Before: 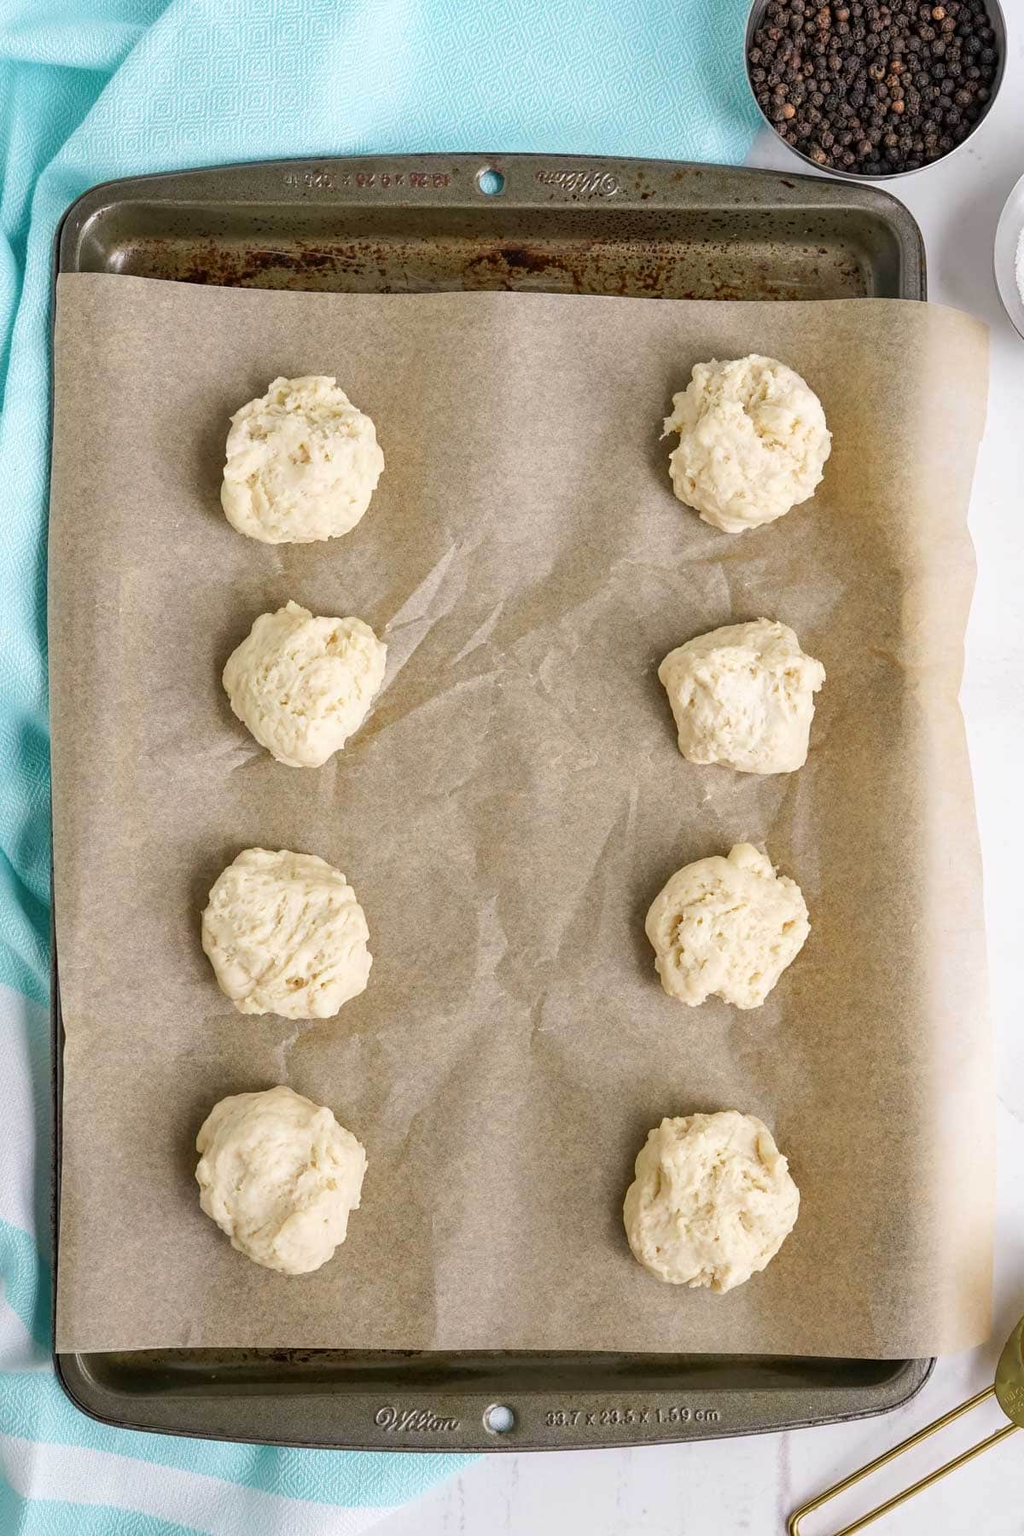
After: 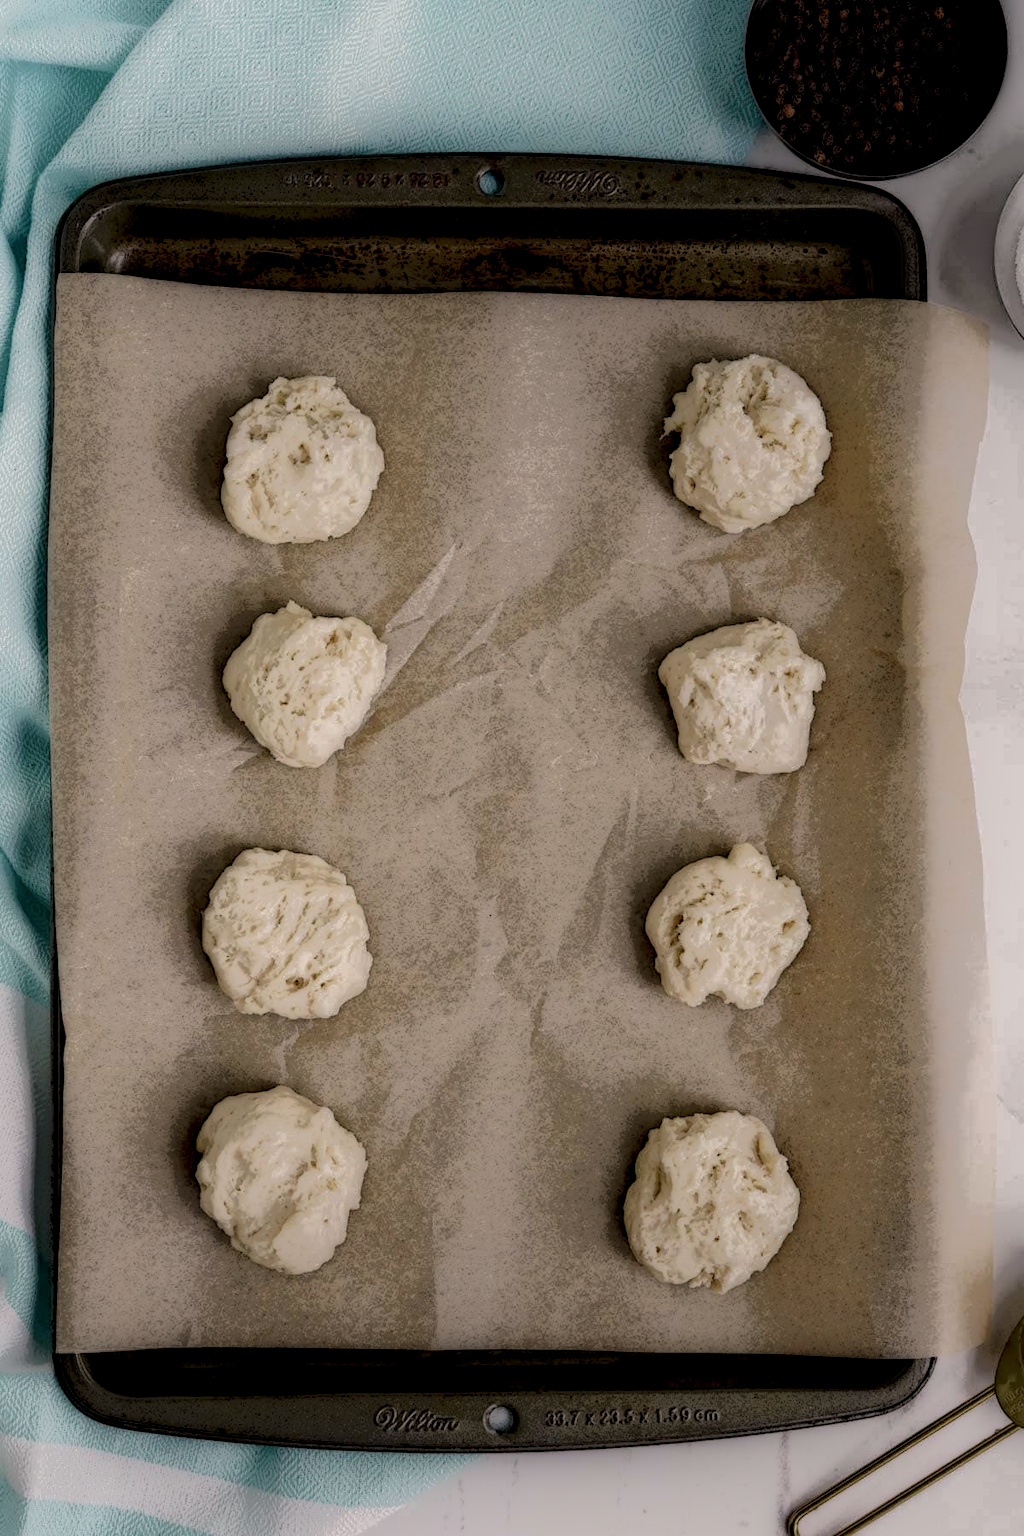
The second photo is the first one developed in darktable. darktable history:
color correction: highlights a* 5.59, highlights b* 5.24, saturation 0.68
local contrast: highlights 0%, shadows 198%, detail 164%, midtone range 0.001
